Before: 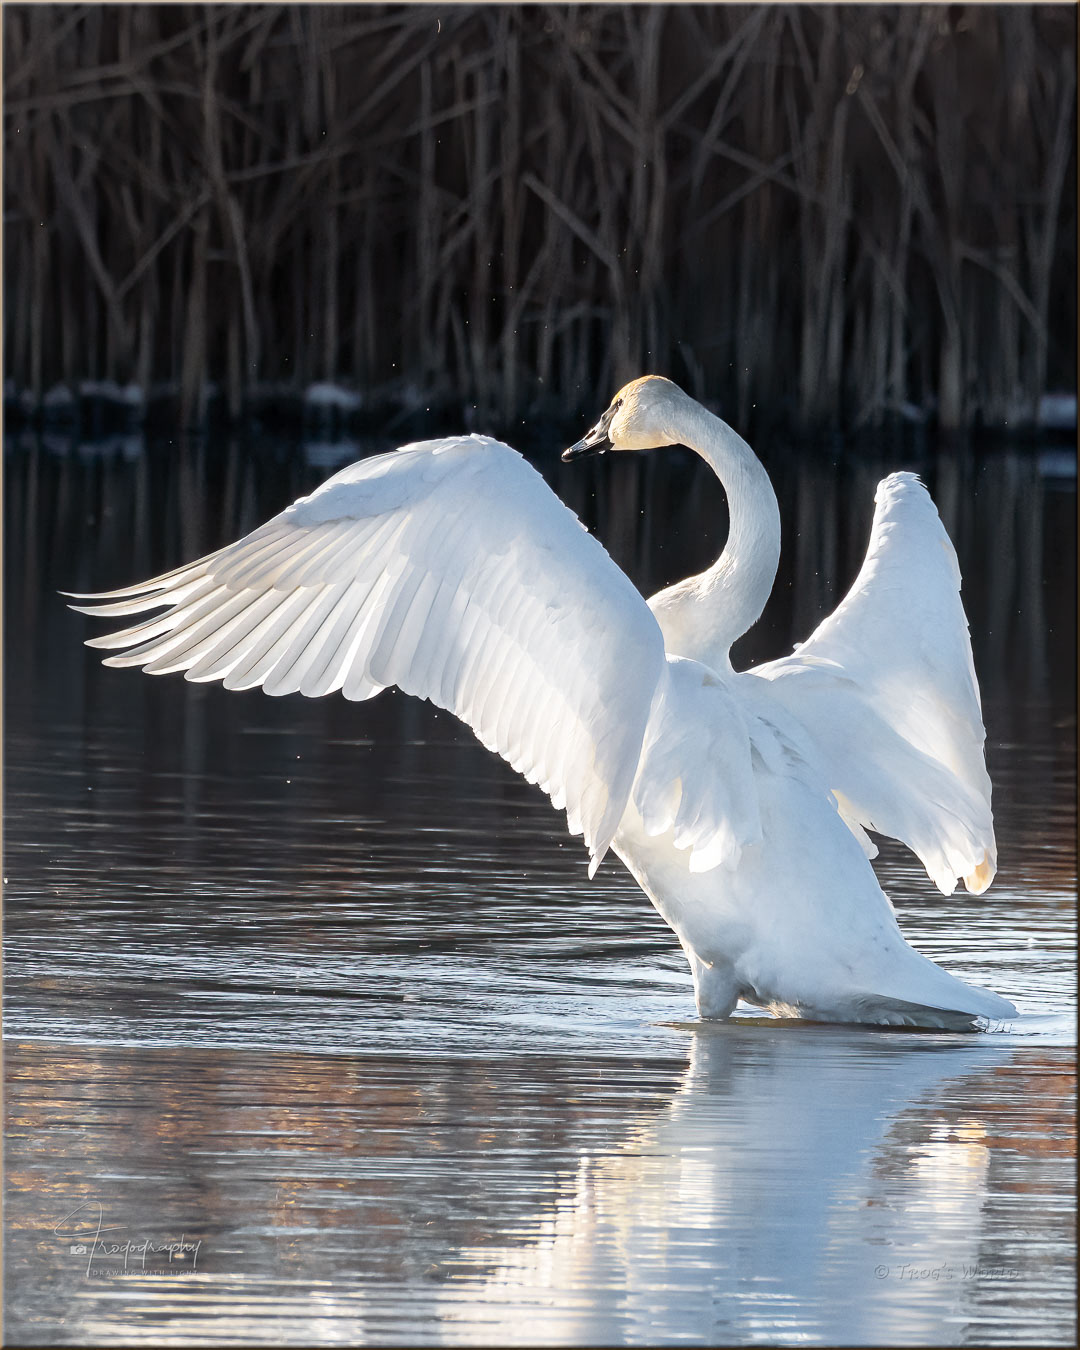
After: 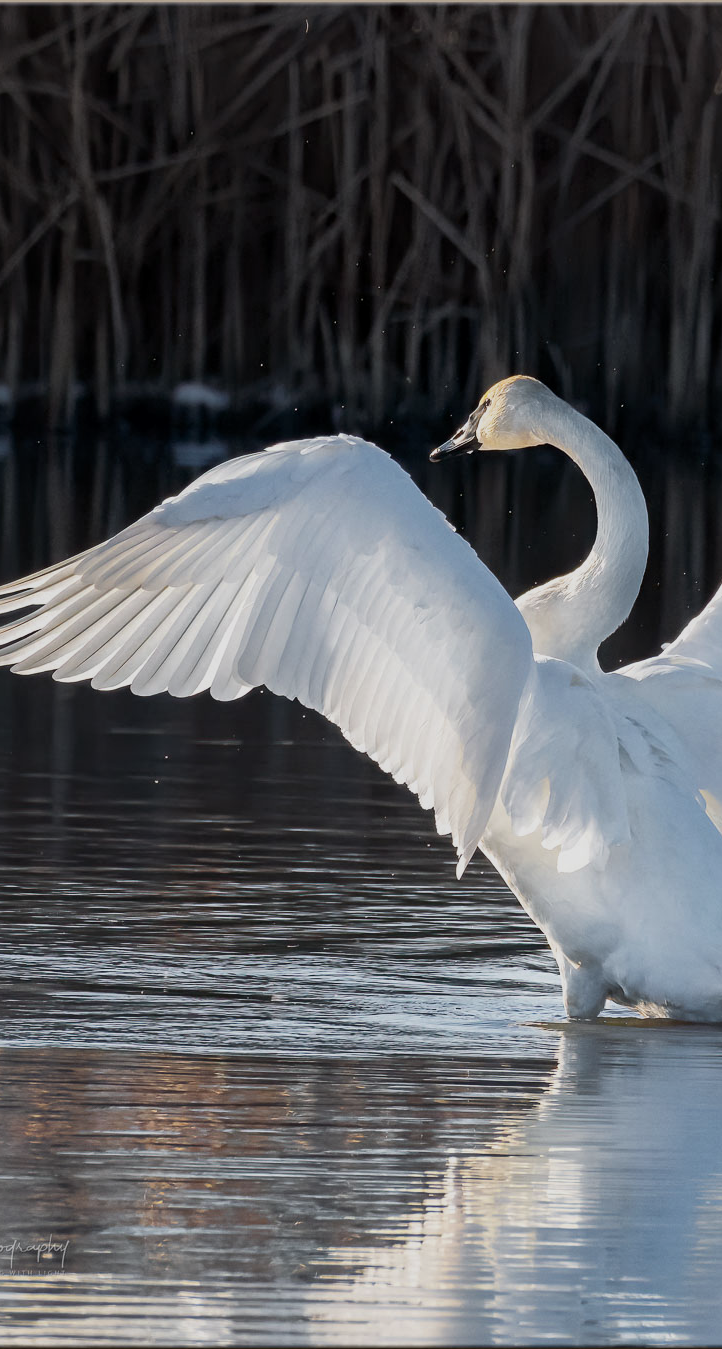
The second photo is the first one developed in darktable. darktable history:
exposure: exposure -0.491 EV, compensate highlight preservation false
crop and rotate: left 12.241%, right 20.854%
local contrast: mode bilateral grid, contrast 19, coarseness 49, detail 119%, midtone range 0.2
